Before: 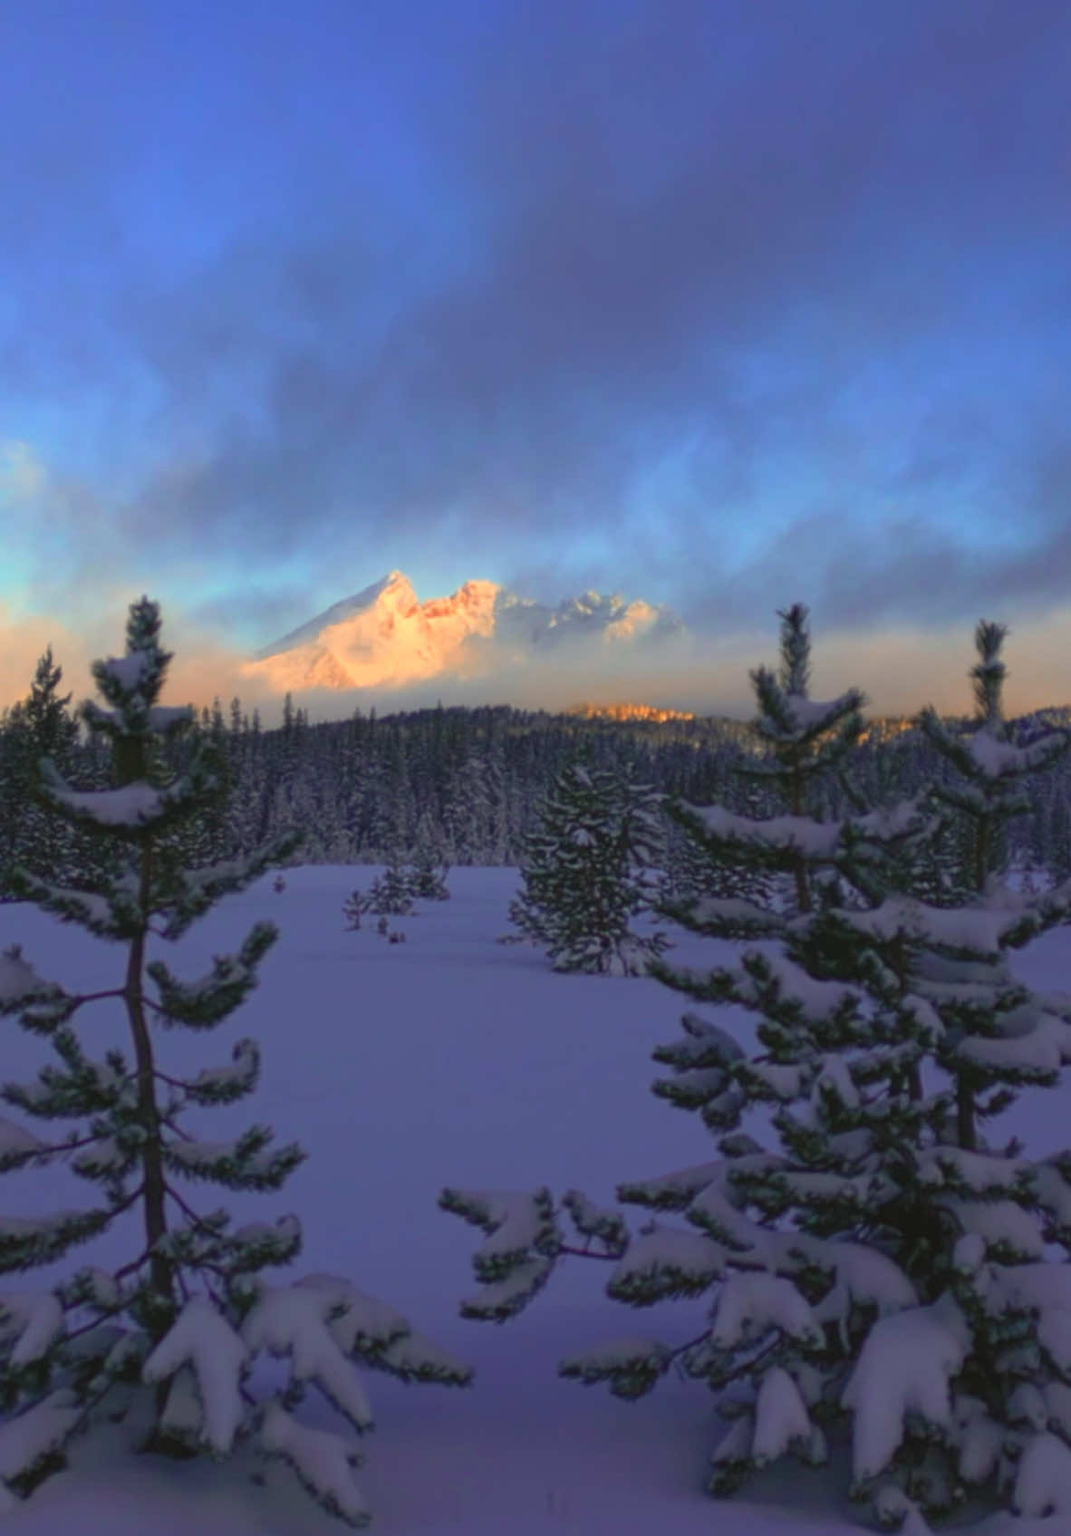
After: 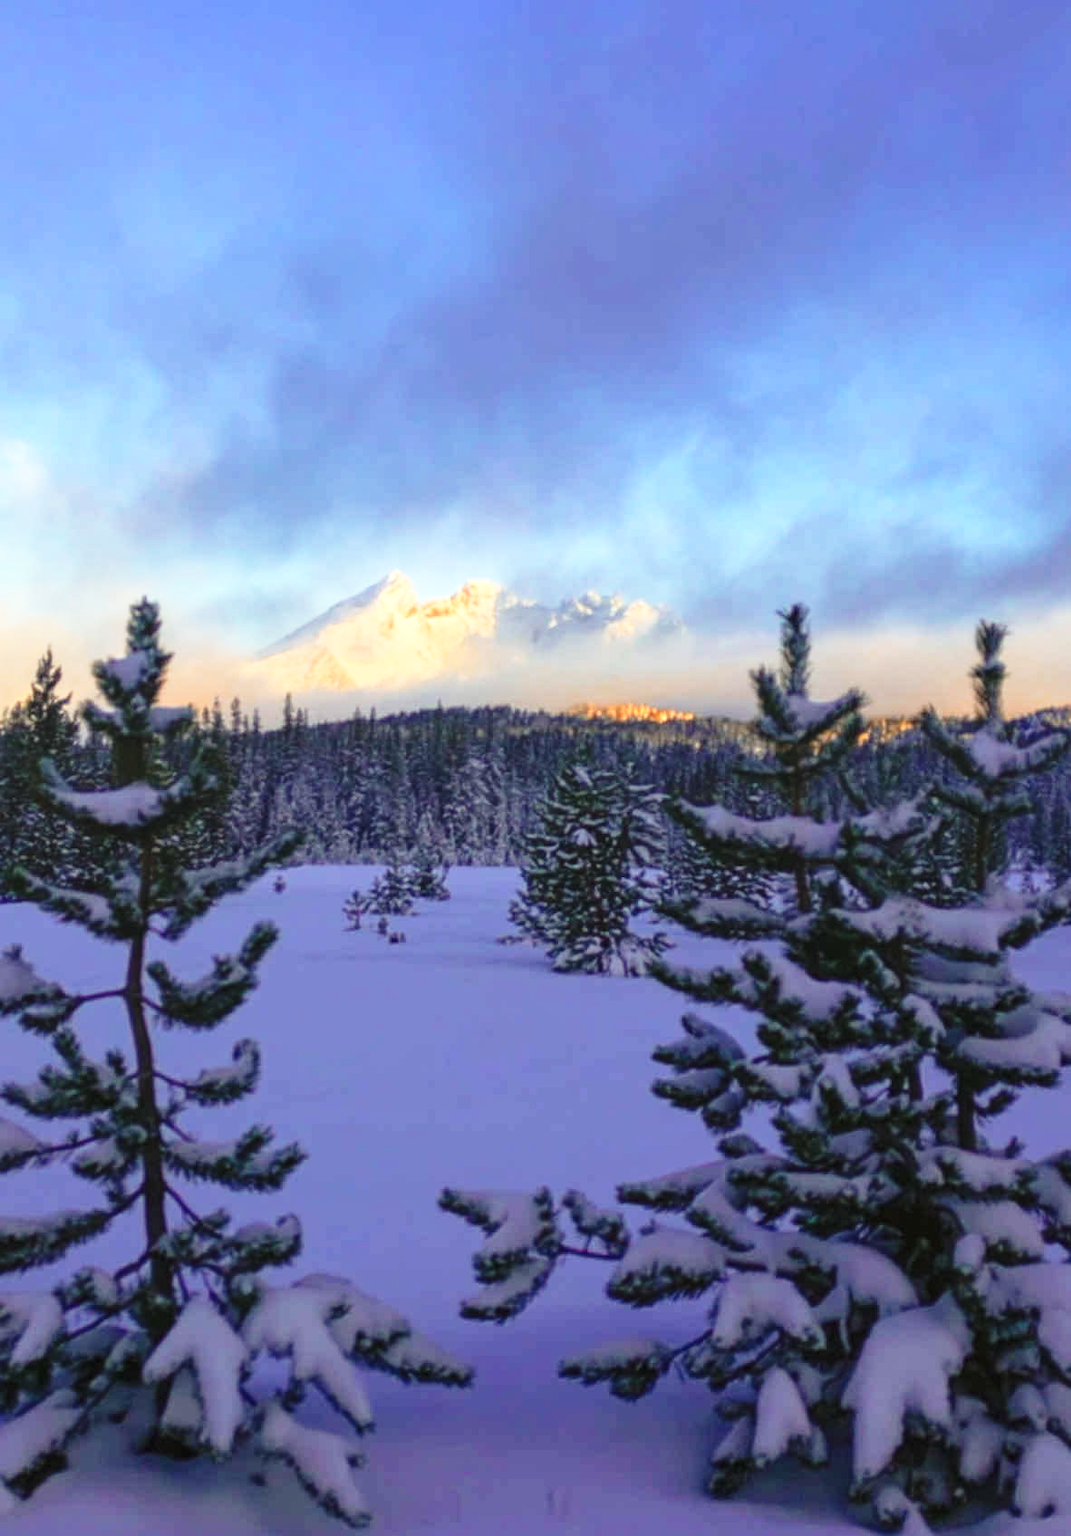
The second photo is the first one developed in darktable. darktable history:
tone equalizer: mask exposure compensation -0.513 EV
local contrast: on, module defaults
base curve: curves: ch0 [(0, 0) (0.026, 0.03) (0.109, 0.232) (0.351, 0.748) (0.669, 0.968) (1, 1)], exposure shift 0.581, preserve colors none
